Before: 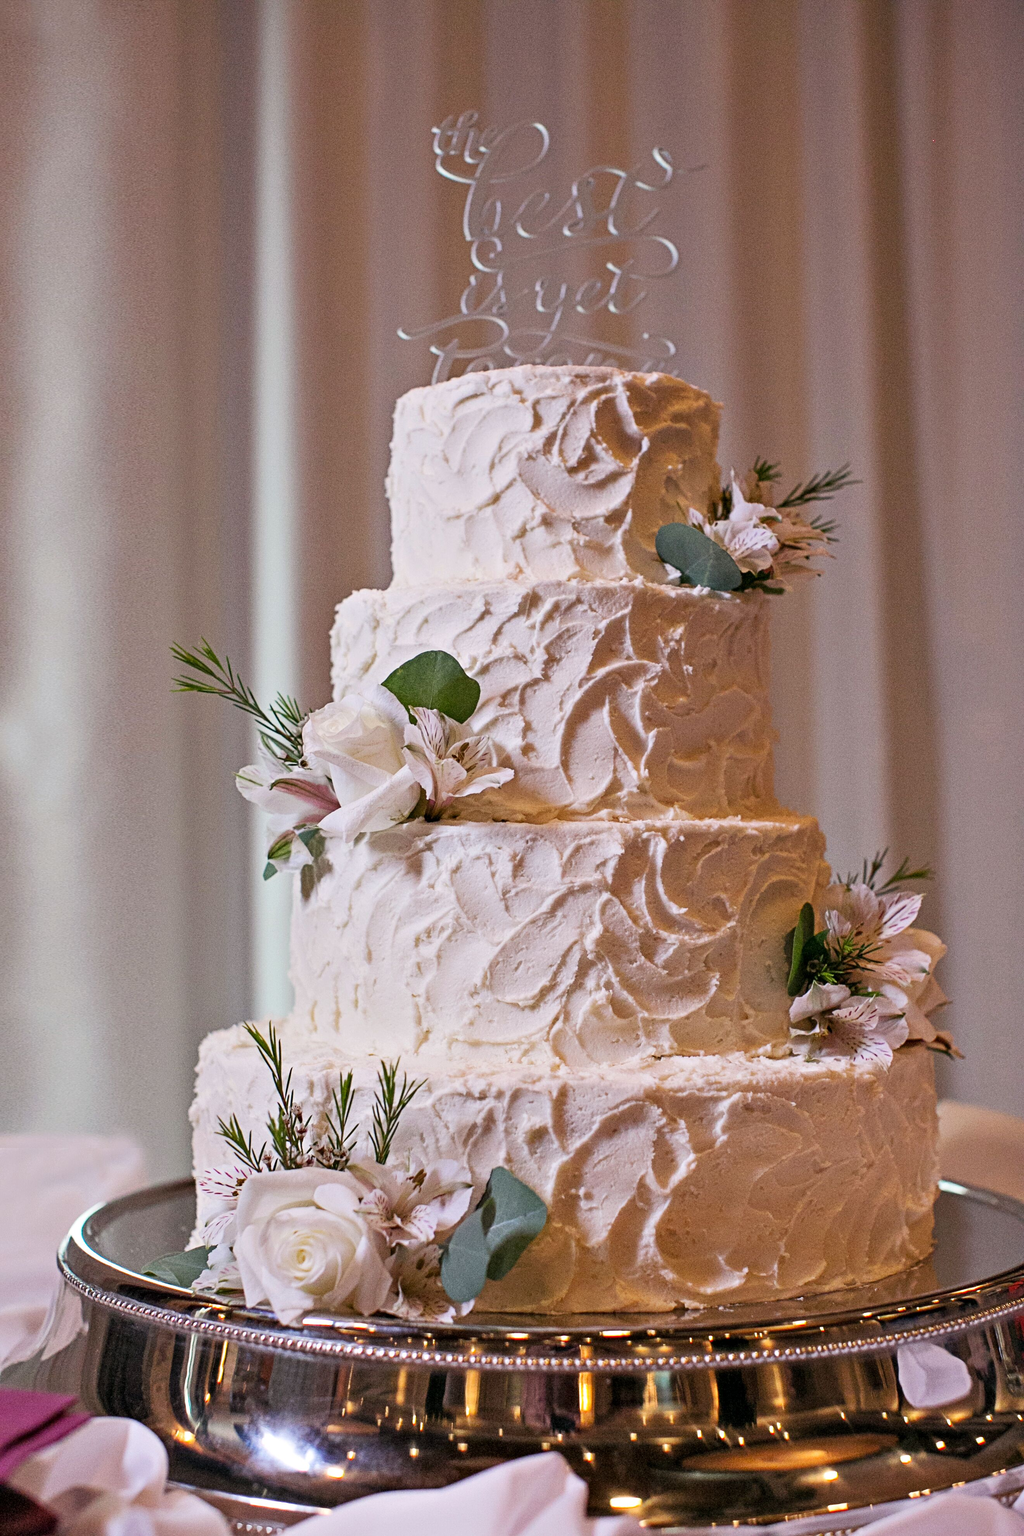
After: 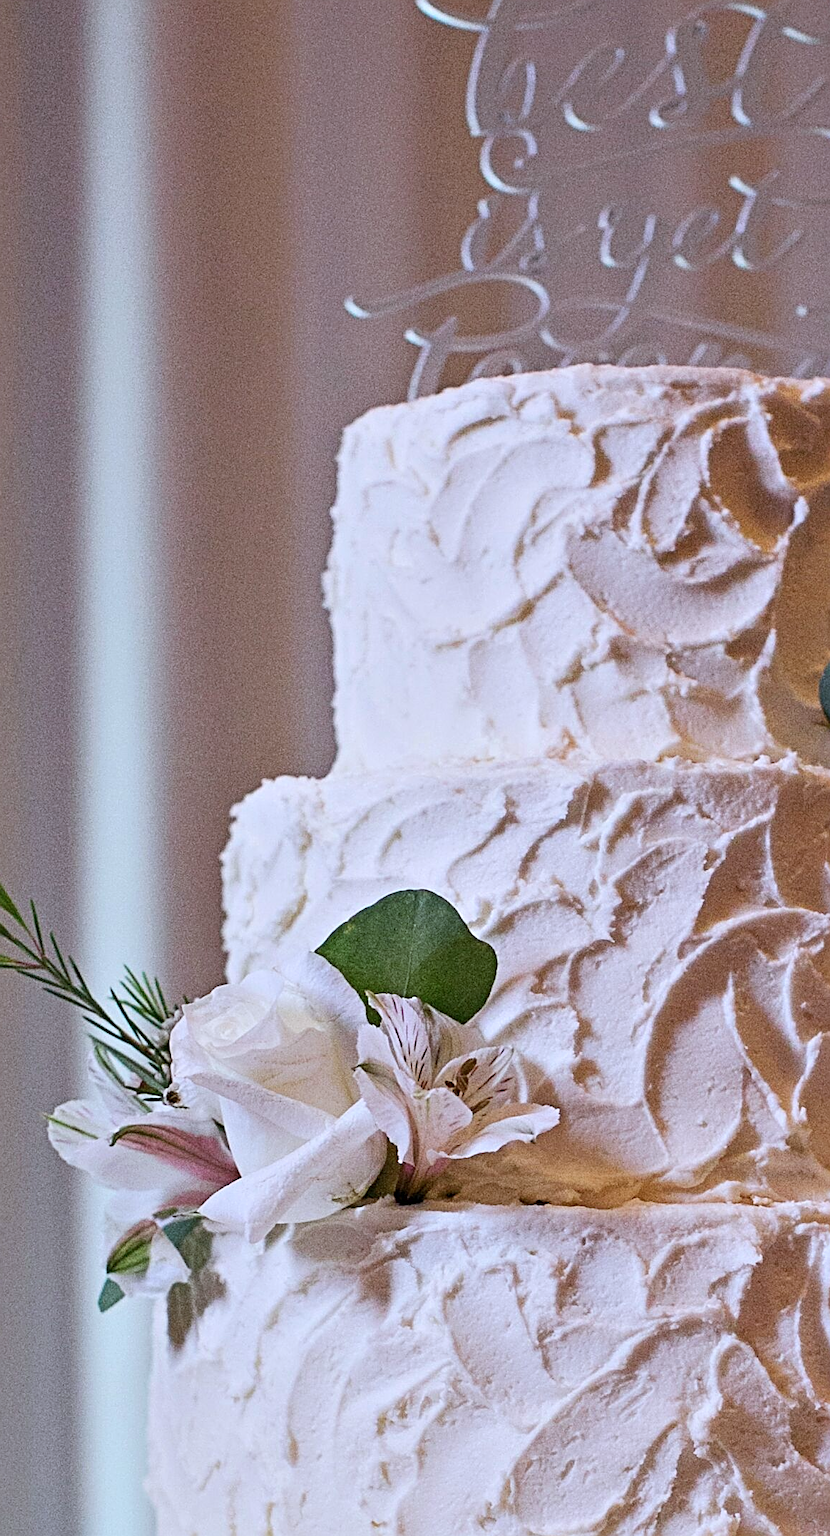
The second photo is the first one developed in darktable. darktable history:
color calibration: x 0.37, y 0.382, temperature 4319.55 K, gamut compression 0.974
sharpen: on, module defaults
crop: left 20.506%, top 10.874%, right 35.366%, bottom 34.711%
